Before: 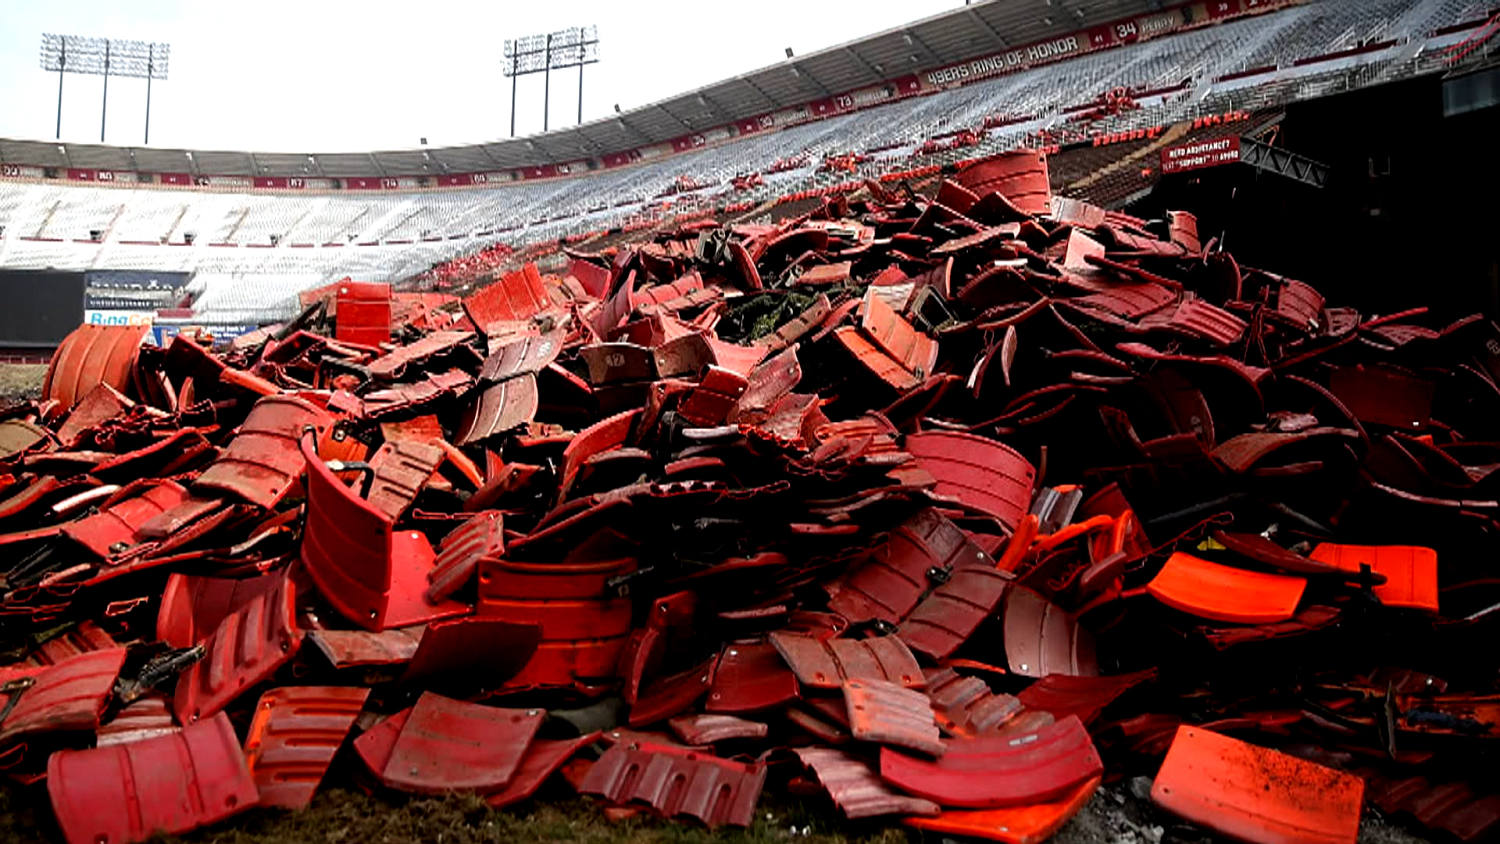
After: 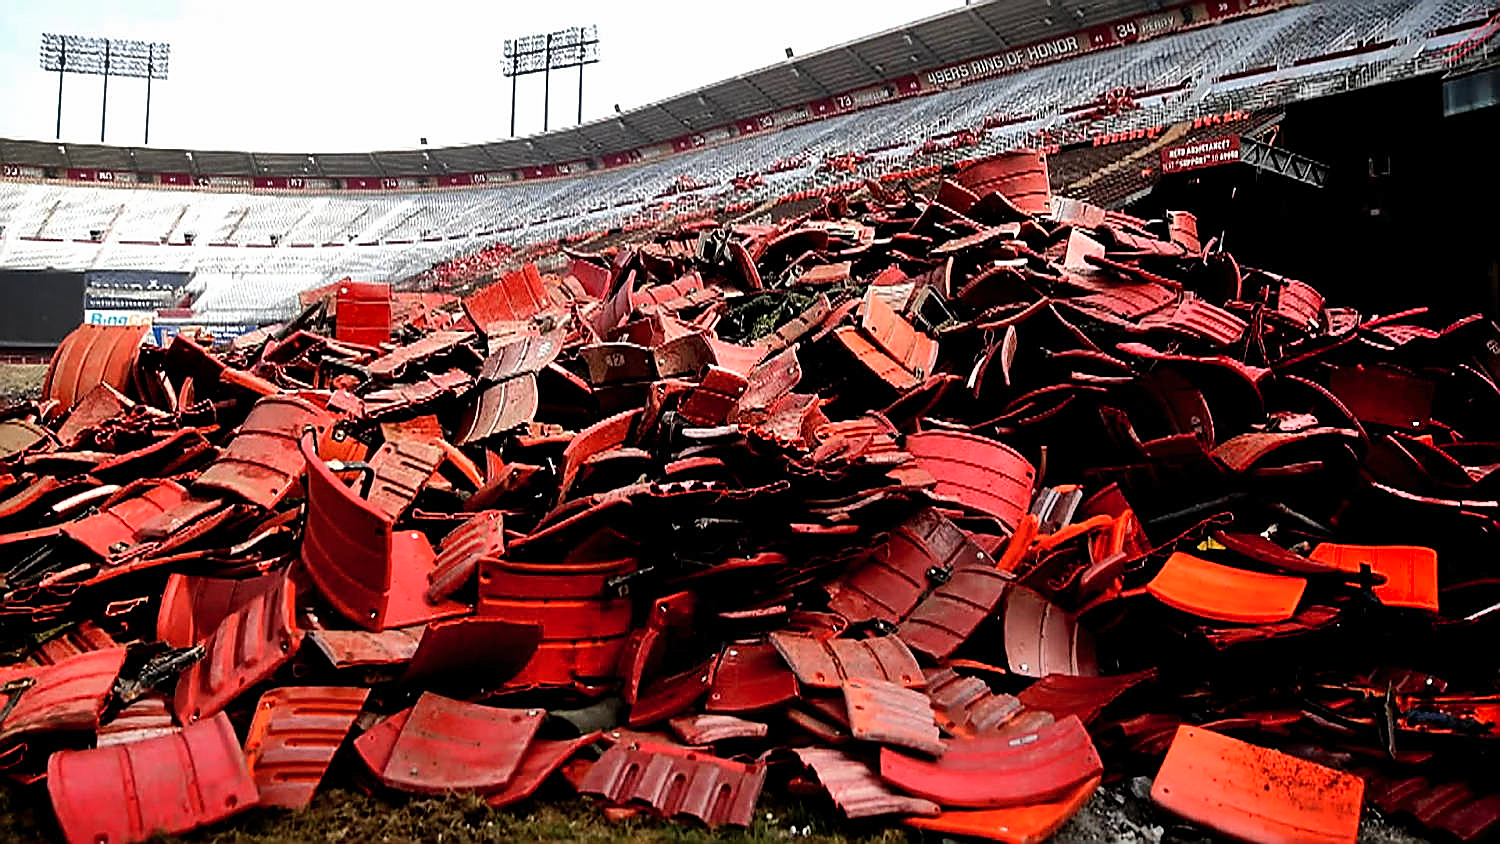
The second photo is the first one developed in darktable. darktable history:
sharpen: radius 1.4, amount 1.25, threshold 0.7
exposure: exposure -0.01 EV, compensate highlight preservation false
shadows and highlights: low approximation 0.01, soften with gaussian
